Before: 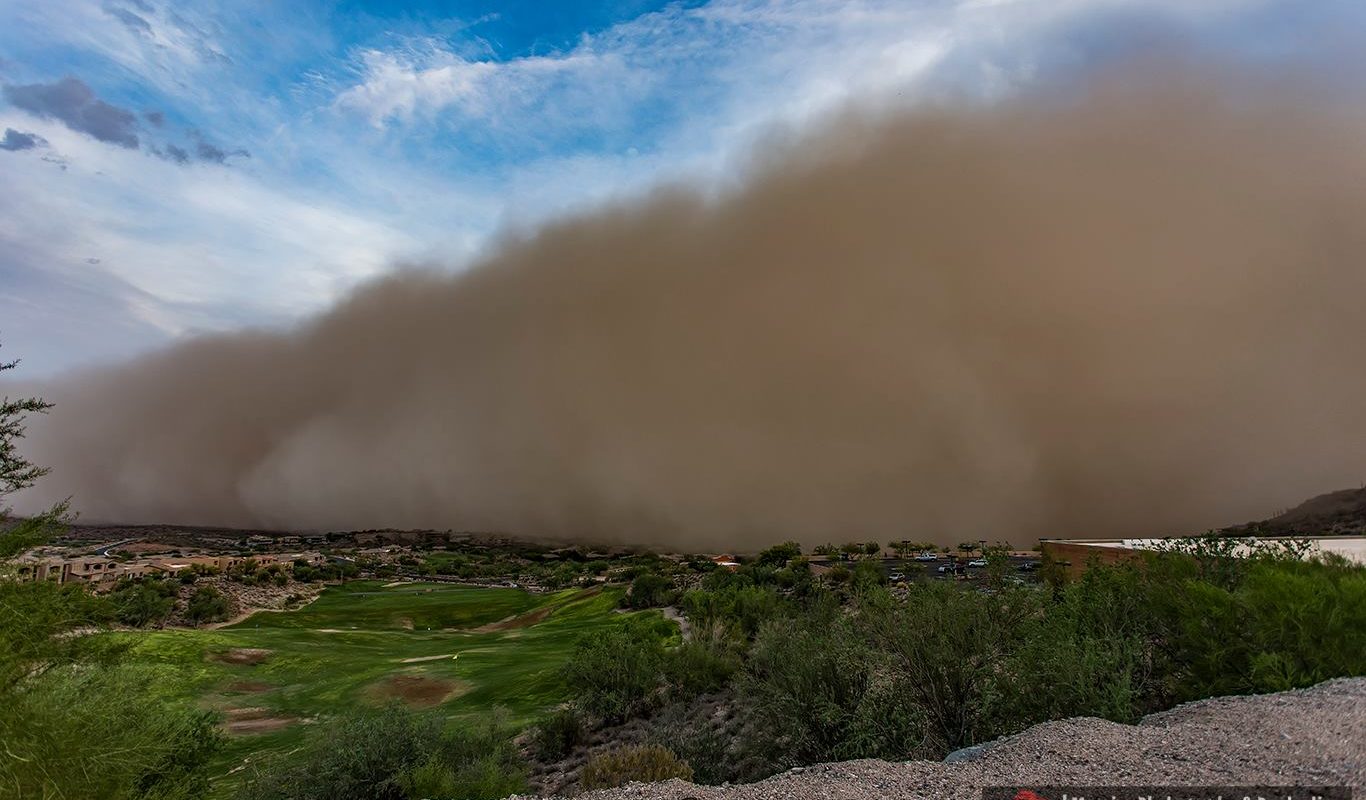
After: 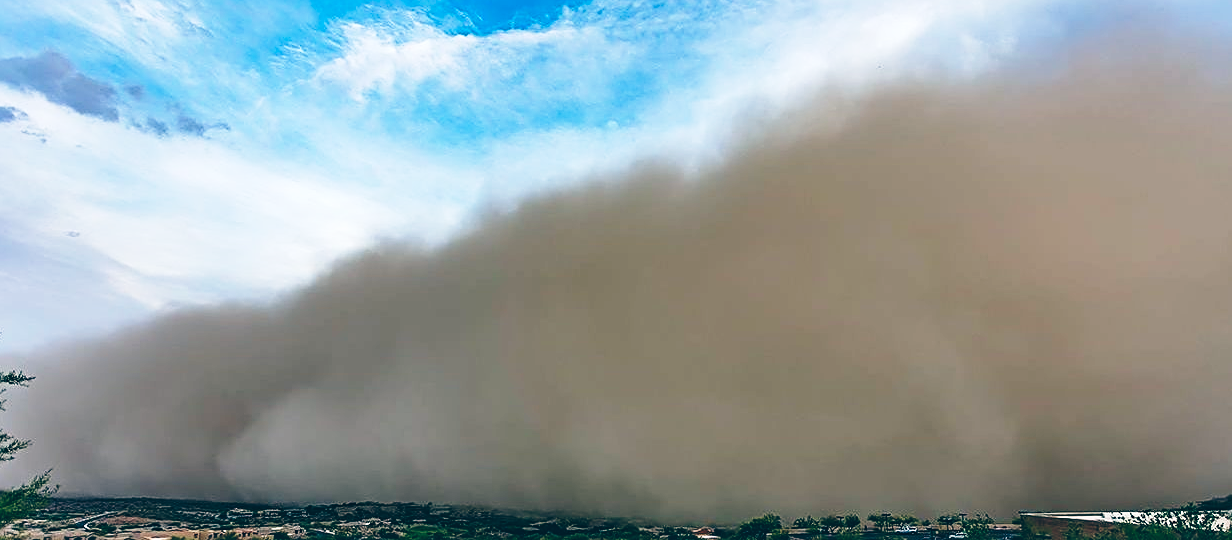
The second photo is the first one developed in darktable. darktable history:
tone equalizer: on, module defaults
sharpen: on, module defaults
color balance: lift [1.016, 0.983, 1, 1.017], gamma [0.958, 1, 1, 1], gain [0.981, 1.007, 0.993, 1.002], input saturation 118.26%, contrast 13.43%, contrast fulcrum 21.62%, output saturation 82.76%
crop: left 1.509%, top 3.452%, right 7.696%, bottom 28.452%
base curve: curves: ch0 [(0, 0) (0.028, 0.03) (0.121, 0.232) (0.46, 0.748) (0.859, 0.968) (1, 1)], preserve colors none
